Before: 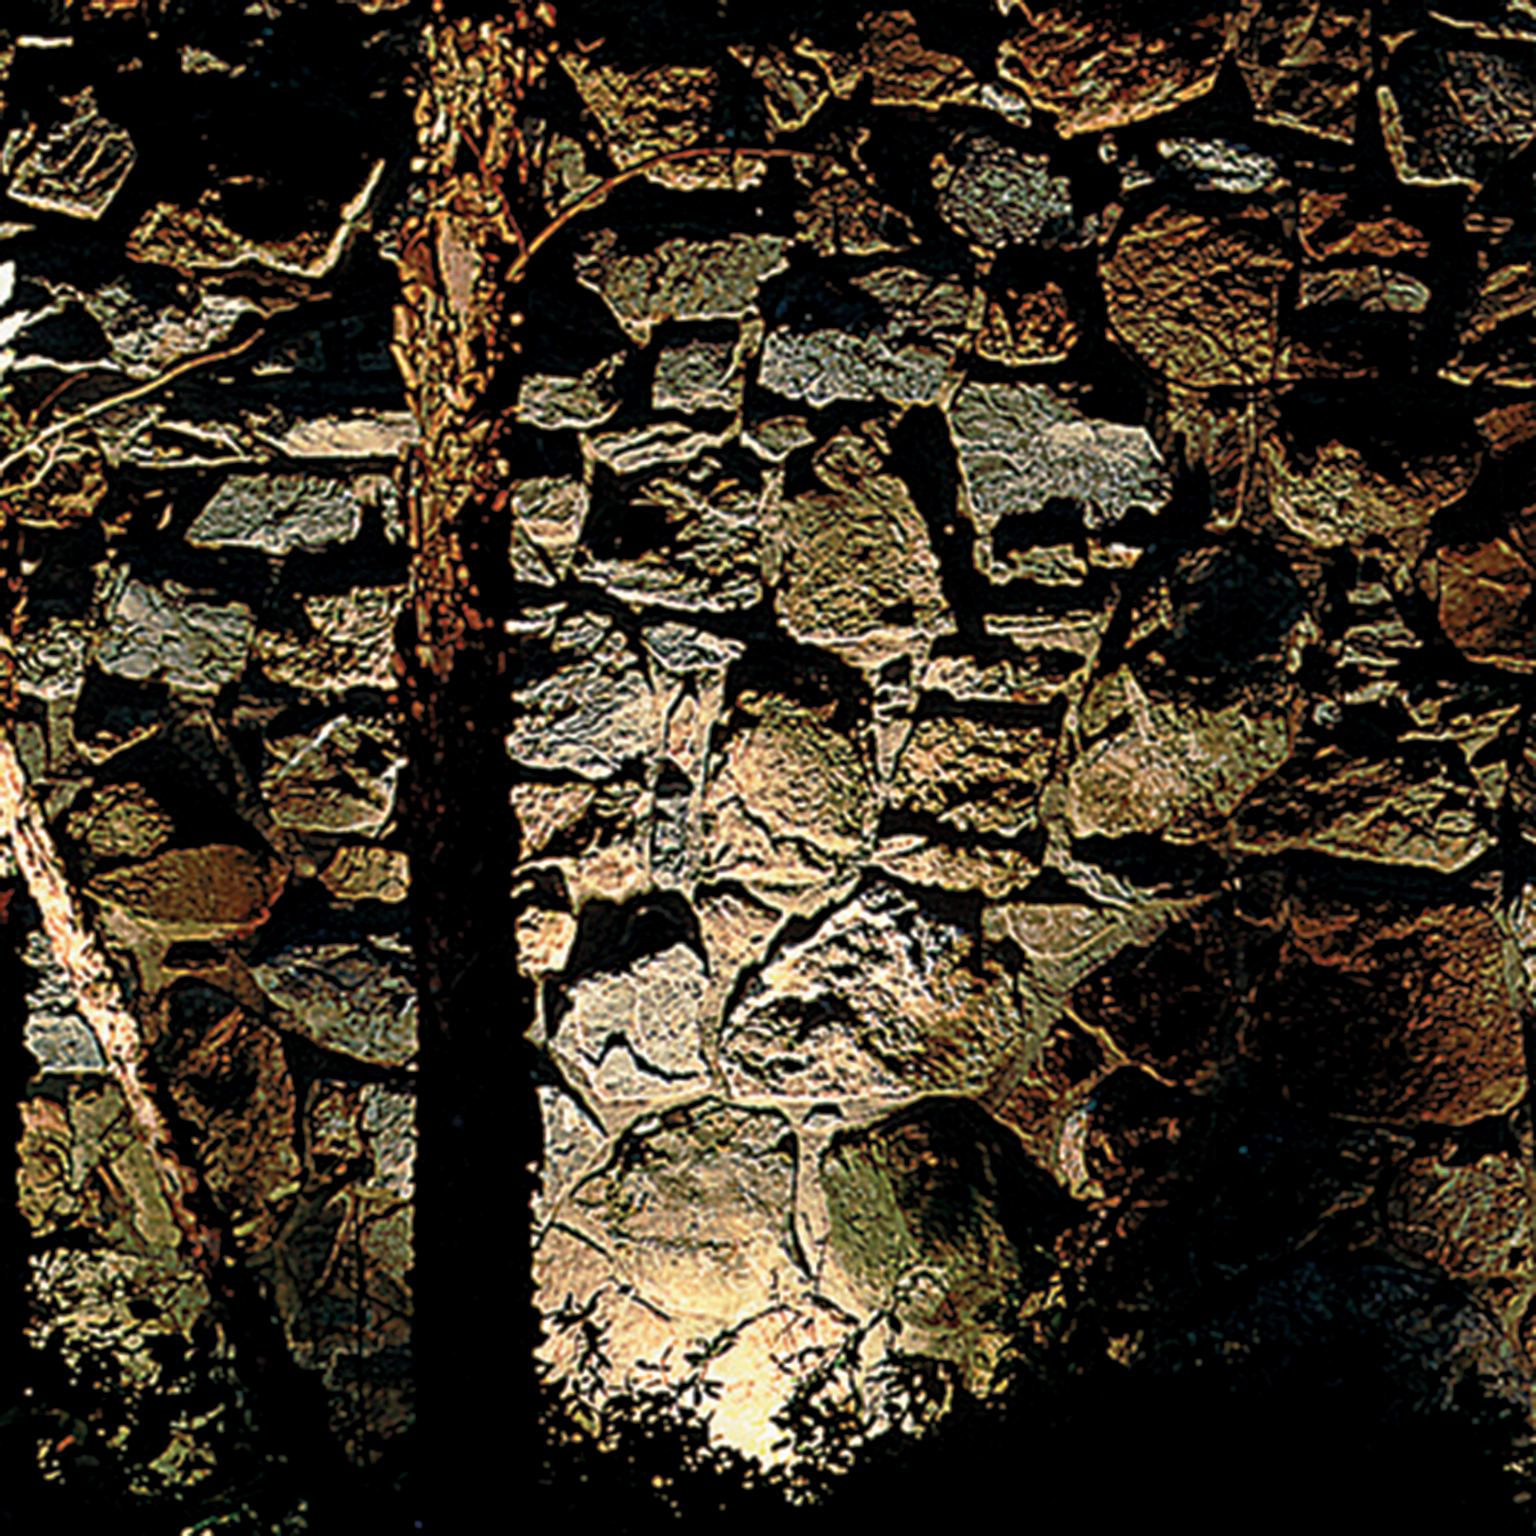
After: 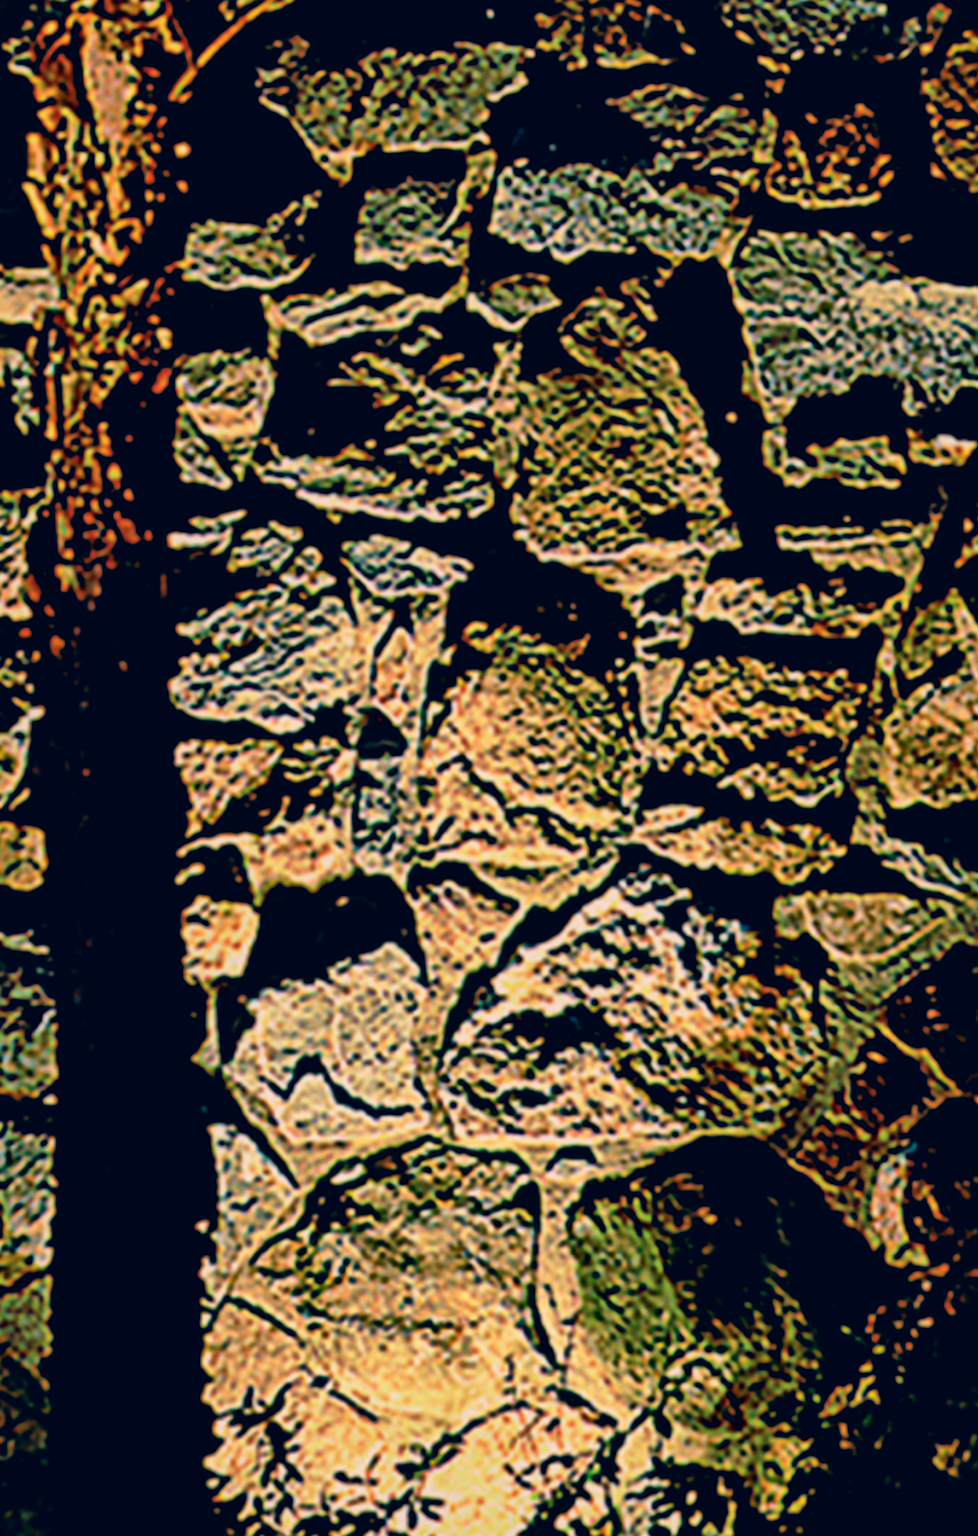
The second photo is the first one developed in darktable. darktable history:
filmic rgb: black relative exposure -7.65 EV, white relative exposure 4.56 EV, hardness 3.61
contrast brightness saturation: contrast 0.033, brightness -0.03
exposure: exposure -0.424 EV, compensate exposure bias true, compensate highlight preservation false
color balance rgb: linear chroma grading › global chroma 0.487%, perceptual saturation grading › global saturation 0.84%, global vibrance 20%
color correction: highlights a* 10.33, highlights b* 14.51, shadows a* -10.05, shadows b* -15.02
crop and rotate: angle 0.012°, left 24.277%, top 13.101%, right 25.536%, bottom 8.085%
local contrast: mode bilateral grid, contrast 21, coarseness 51, detail 171%, midtone range 0.2
tone curve: curves: ch0 [(0, 0) (0.051, 0.047) (0.102, 0.099) (0.228, 0.275) (0.432, 0.535) (0.695, 0.778) (0.908, 0.946) (1, 1)]; ch1 [(0, 0) (0.339, 0.298) (0.402, 0.363) (0.453, 0.413) (0.485, 0.469) (0.494, 0.493) (0.504, 0.501) (0.525, 0.534) (0.563, 0.595) (0.597, 0.638) (1, 1)]; ch2 [(0, 0) (0.48, 0.48) (0.504, 0.5) (0.539, 0.554) (0.59, 0.63) (0.642, 0.684) (0.824, 0.815) (1, 1)], color space Lab, independent channels, preserve colors none
